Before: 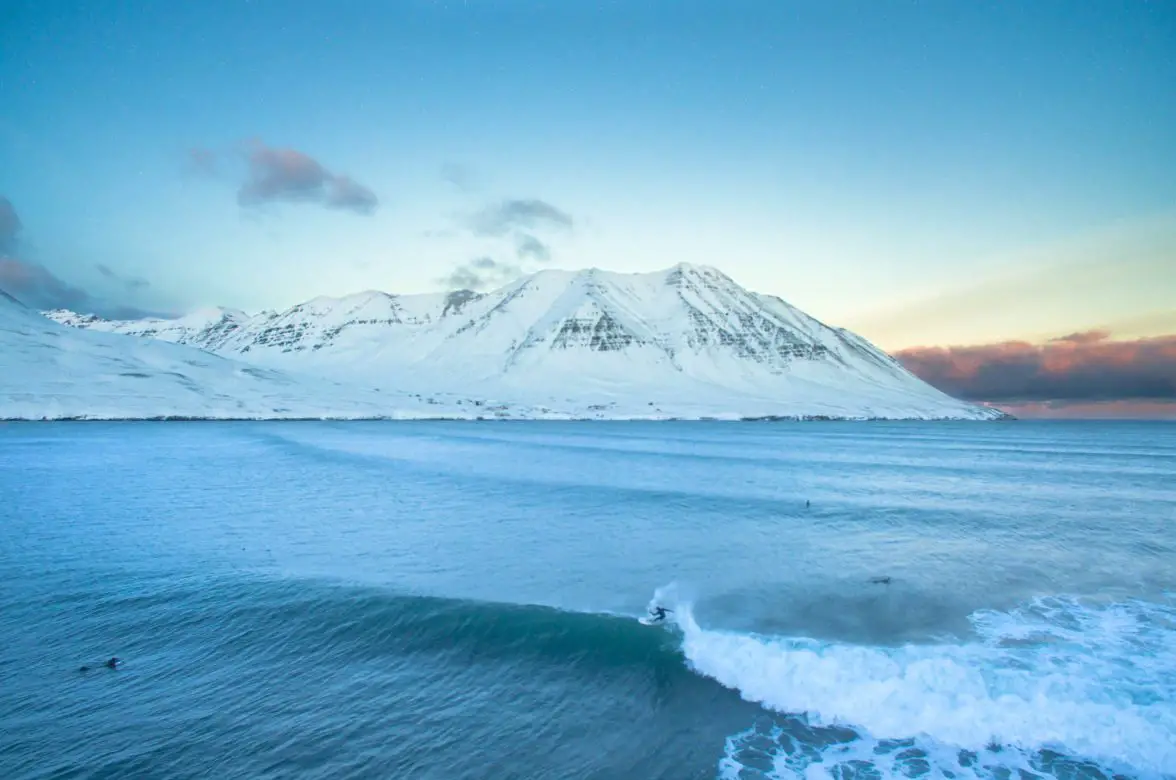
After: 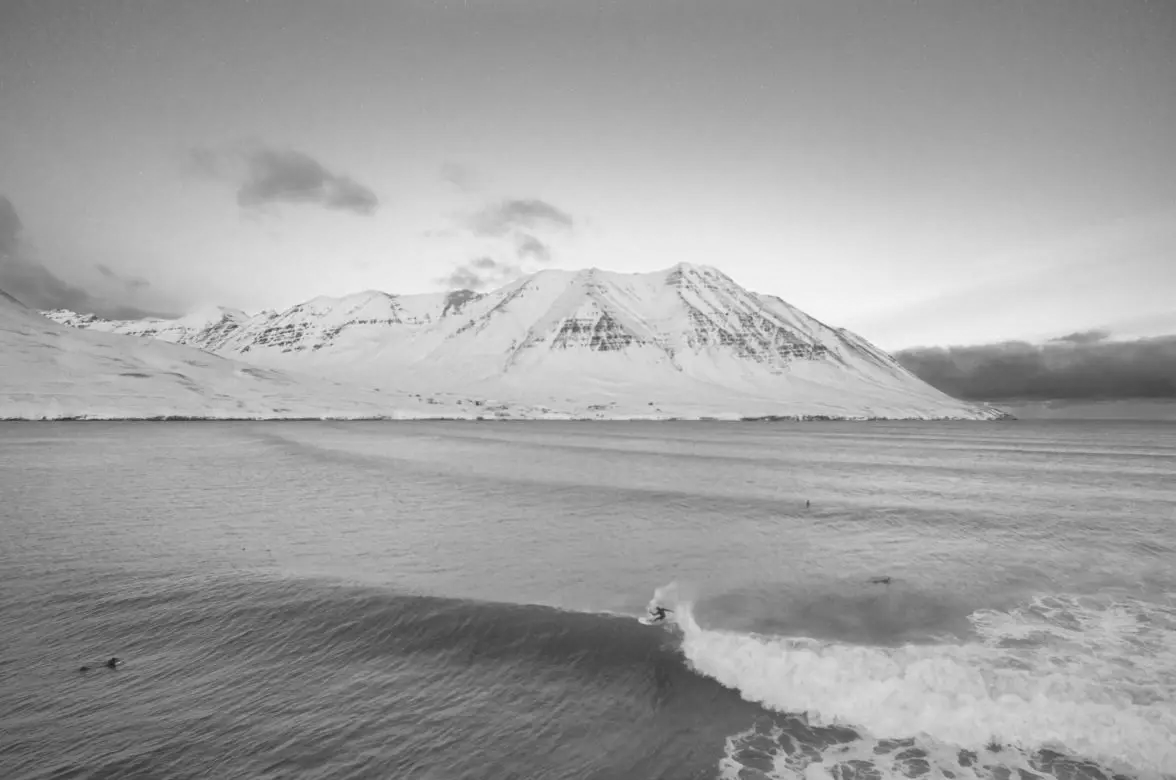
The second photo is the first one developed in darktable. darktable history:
color correction: saturation 0.85
monochrome: a 32, b 64, size 2.3
